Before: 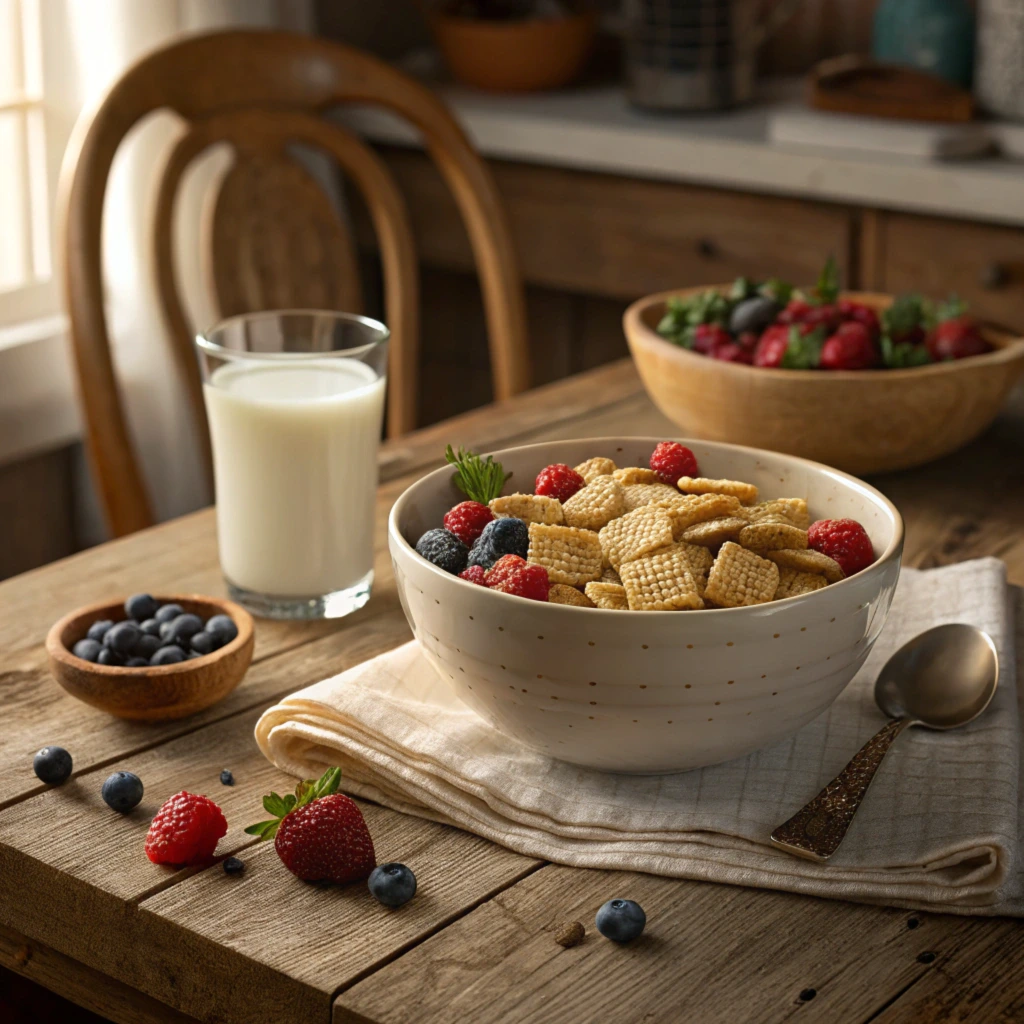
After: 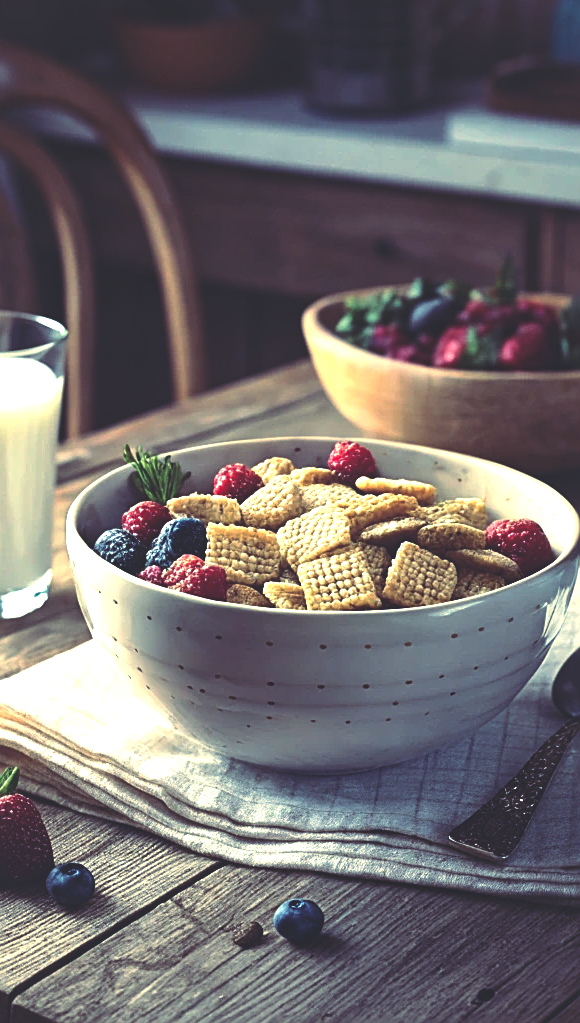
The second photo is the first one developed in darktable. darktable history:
tone equalizer: -8 EV -0.75 EV, -7 EV -0.7 EV, -6 EV -0.6 EV, -5 EV -0.4 EV, -3 EV 0.4 EV, -2 EV 0.6 EV, -1 EV 0.7 EV, +0 EV 0.75 EV, edges refinement/feathering 500, mask exposure compensation -1.57 EV, preserve details no
exposure: exposure 0.559 EV, compensate highlight preservation false
local contrast: mode bilateral grid, contrast 20, coarseness 50, detail 120%, midtone range 0.2
crop: left 31.458%, top 0%, right 11.876%
rgb curve: curves: ch0 [(0, 0.186) (0.314, 0.284) (0.576, 0.466) (0.805, 0.691) (0.936, 0.886)]; ch1 [(0, 0.186) (0.314, 0.284) (0.581, 0.534) (0.771, 0.746) (0.936, 0.958)]; ch2 [(0, 0.216) (0.275, 0.39) (1, 1)], mode RGB, independent channels, compensate middle gray true, preserve colors none
sharpen: on, module defaults
white balance: red 1, blue 1
